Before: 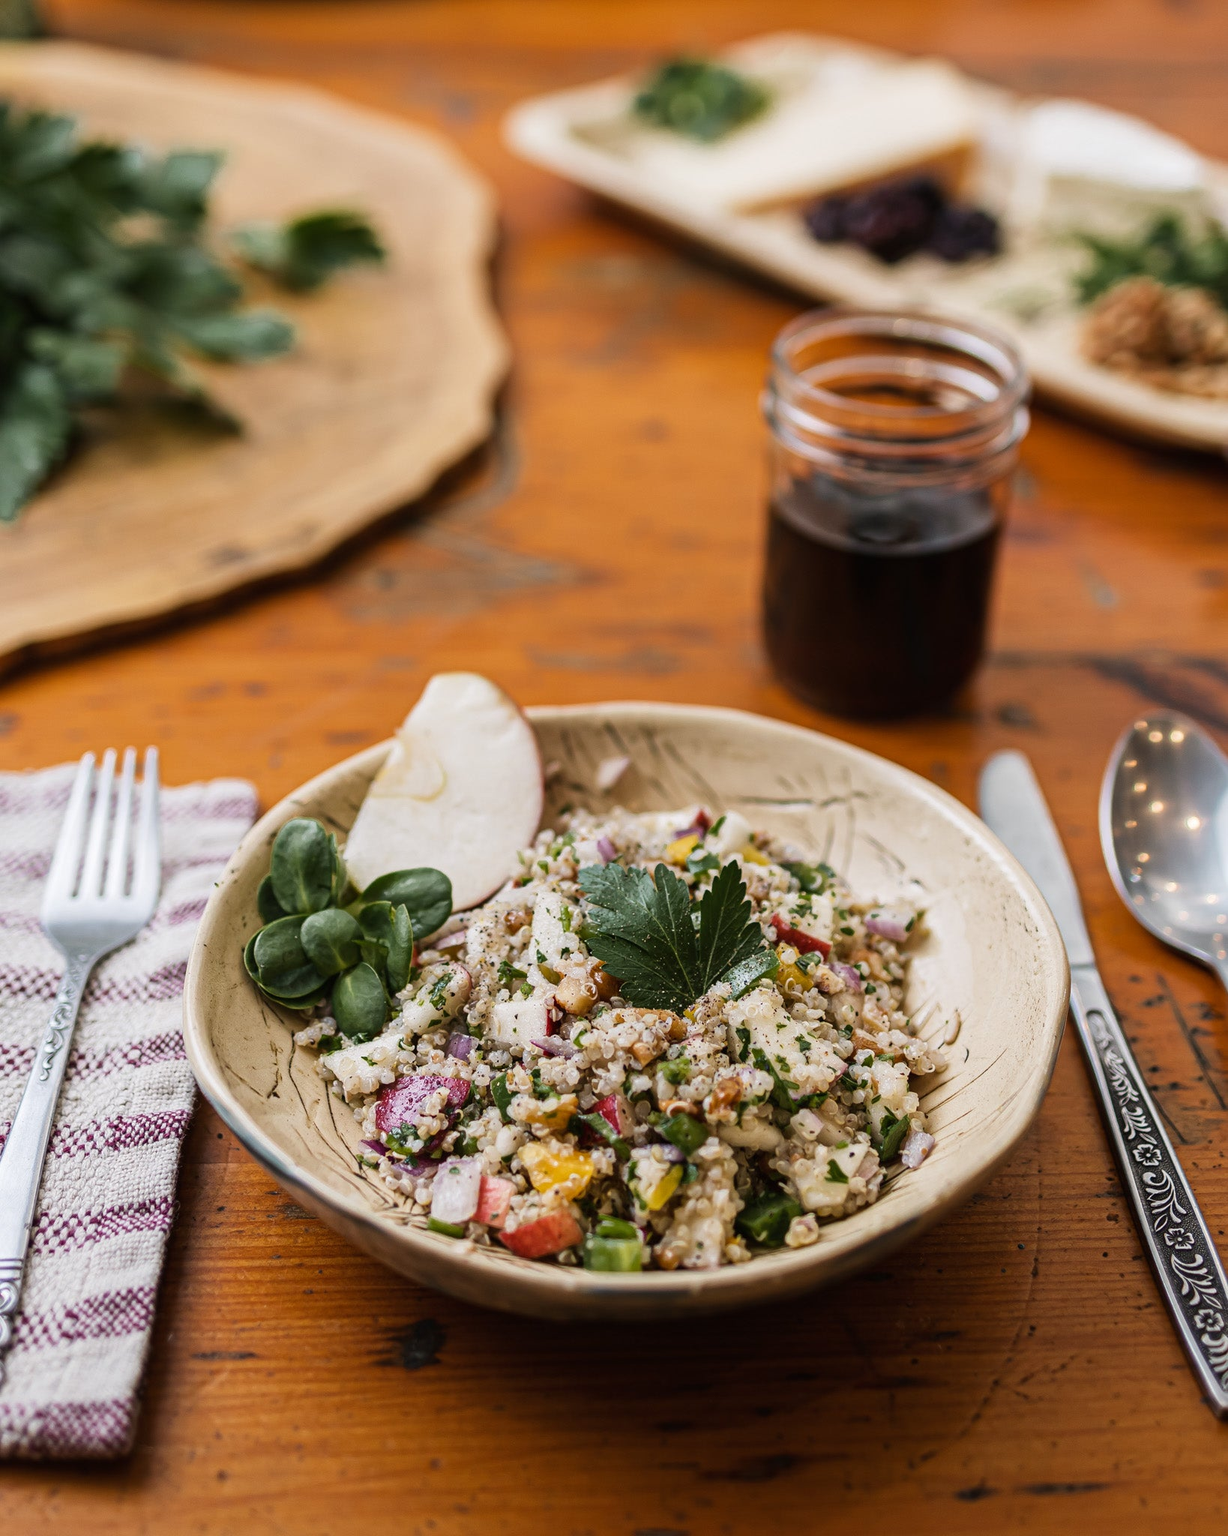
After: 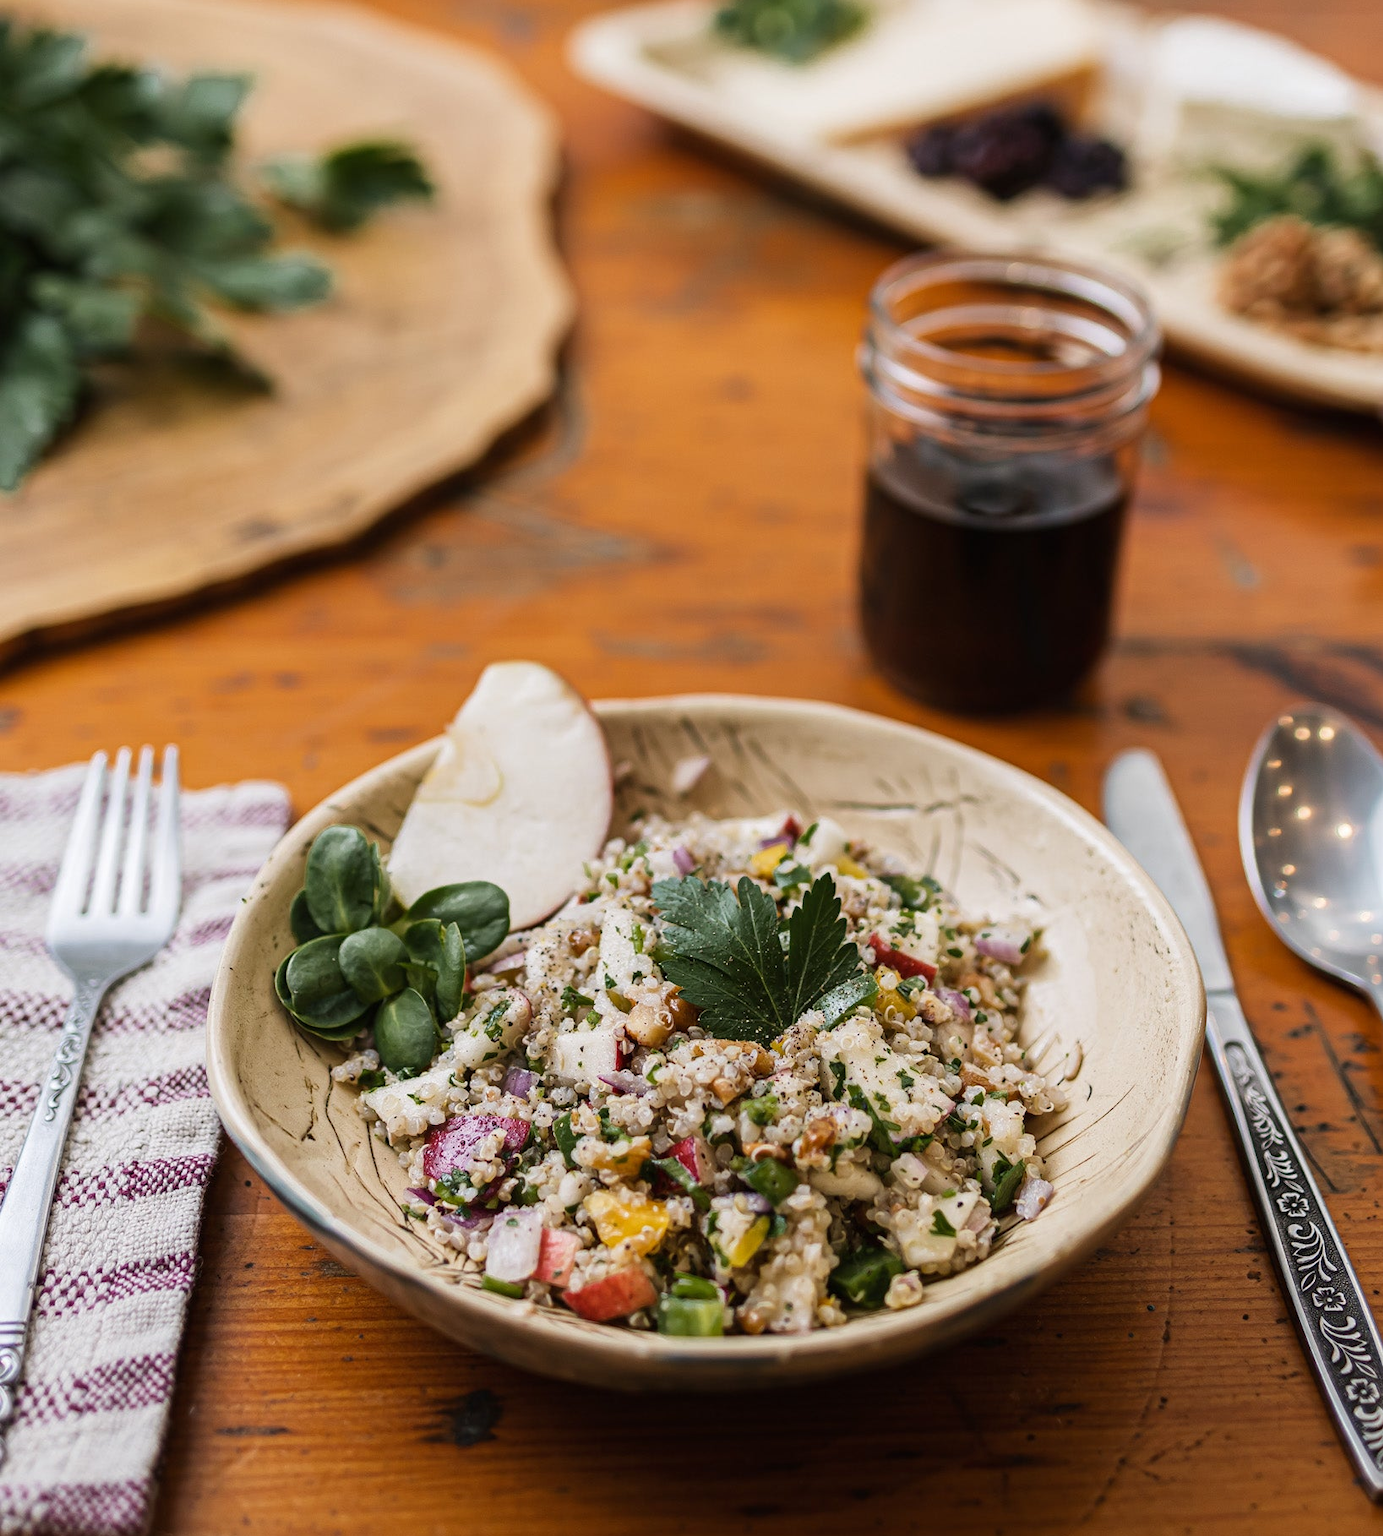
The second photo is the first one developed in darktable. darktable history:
crop and rotate: top 5.573%, bottom 5.658%
